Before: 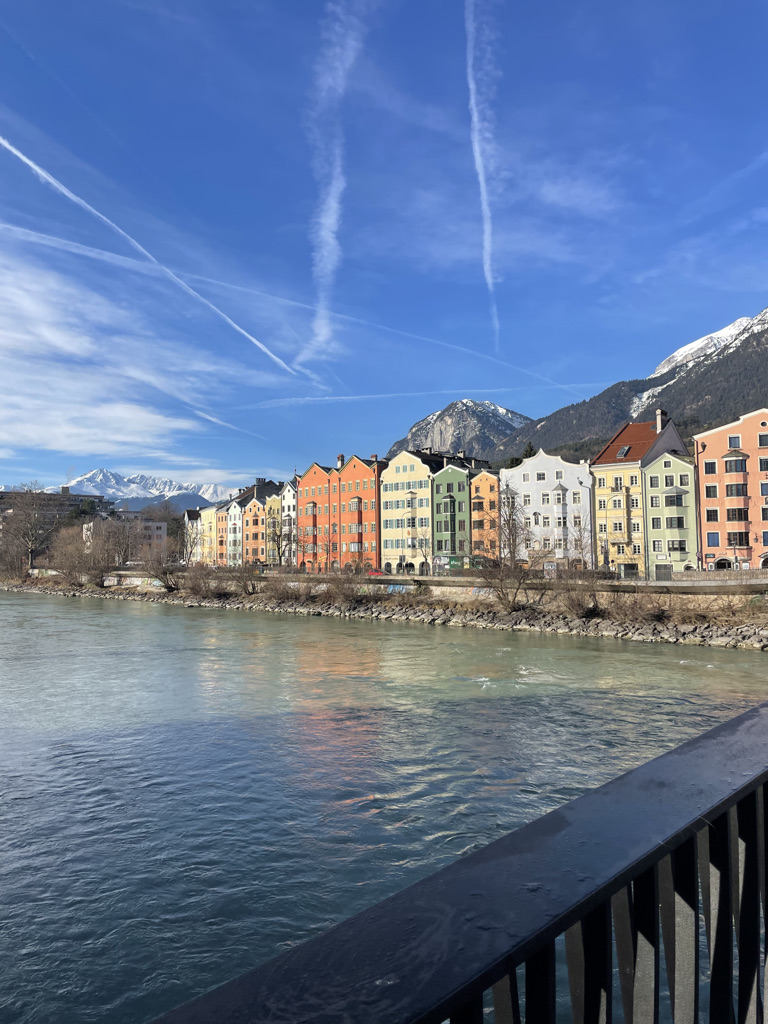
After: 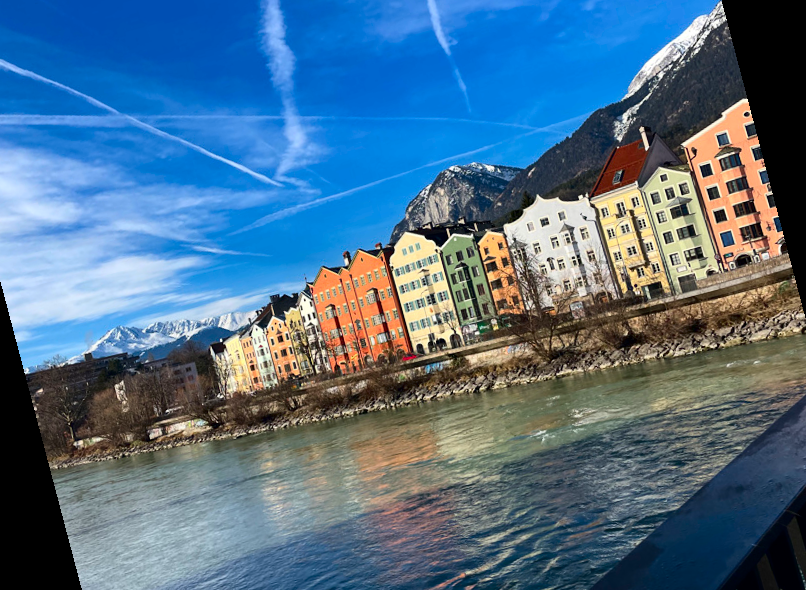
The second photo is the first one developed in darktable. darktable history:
rotate and perspective: rotation -14.8°, crop left 0.1, crop right 0.903, crop top 0.25, crop bottom 0.748
contrast brightness saturation: contrast 0.22, brightness -0.19, saturation 0.24
